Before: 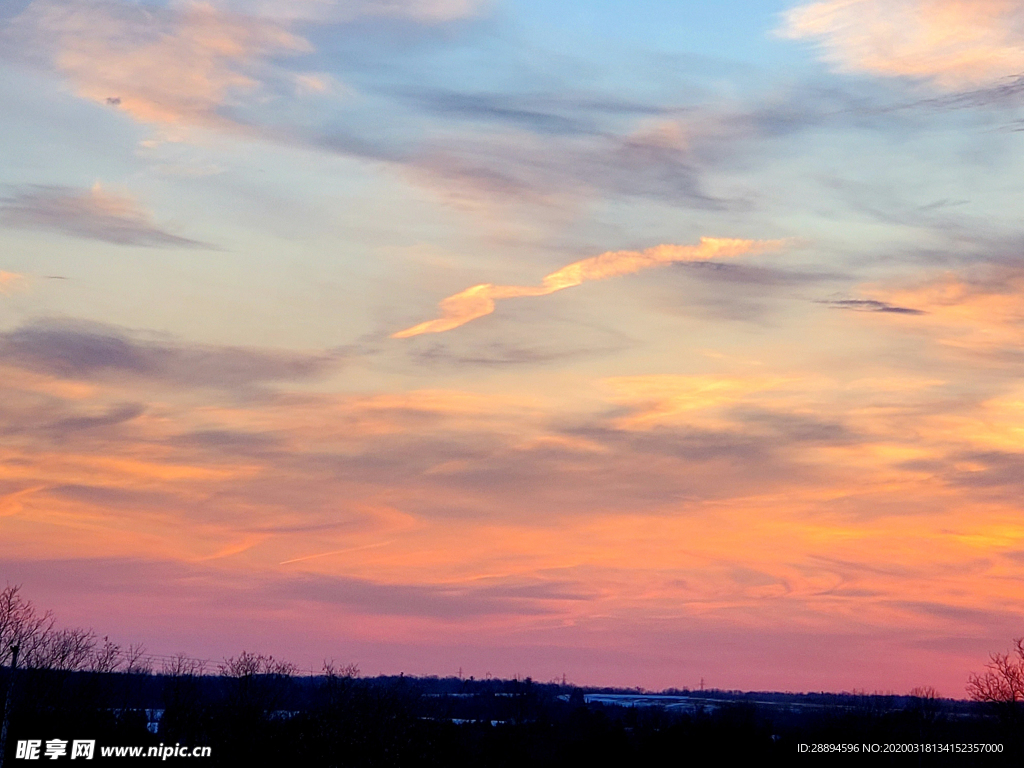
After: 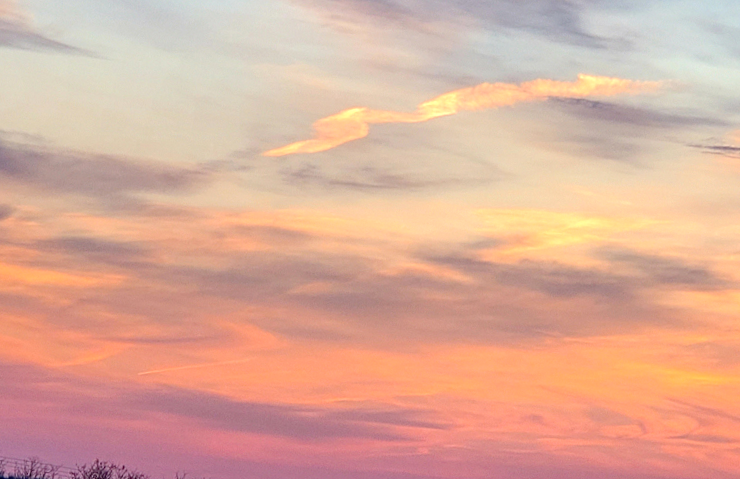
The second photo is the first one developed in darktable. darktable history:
local contrast: highlights 104%, shadows 98%, detail 119%, midtone range 0.2
exposure: exposure 0.202 EV, compensate exposure bias true, compensate highlight preservation false
crop and rotate: angle -3.51°, left 9.912%, top 20.714%, right 12.014%, bottom 11.812%
